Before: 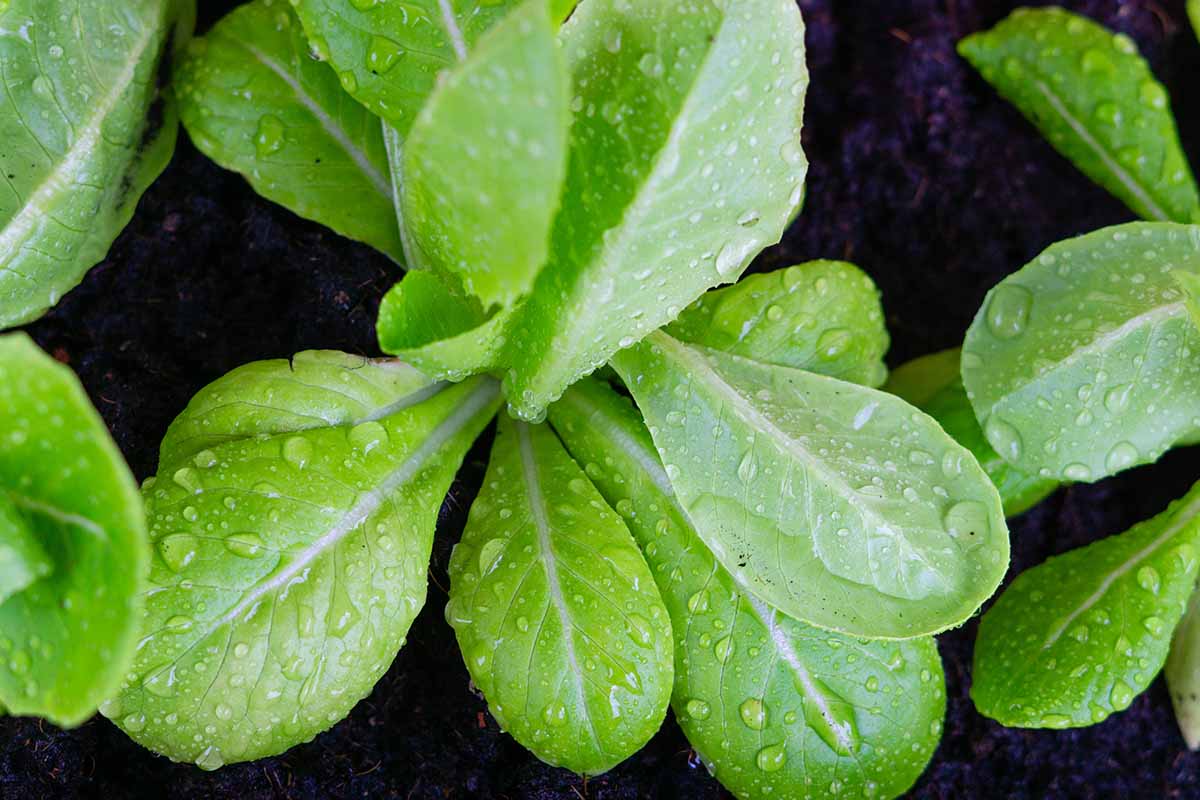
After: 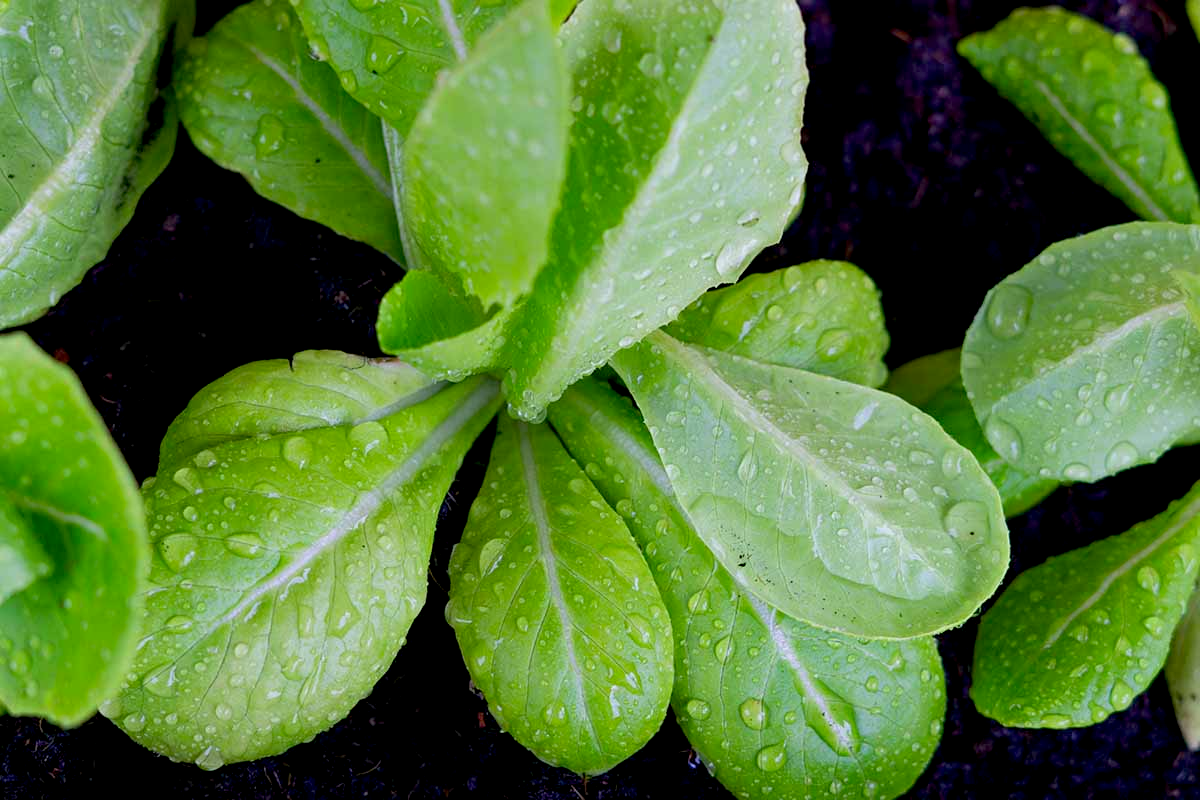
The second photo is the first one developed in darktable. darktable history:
exposure: black level correction 0.009, exposure -0.162 EV, compensate highlight preservation false
